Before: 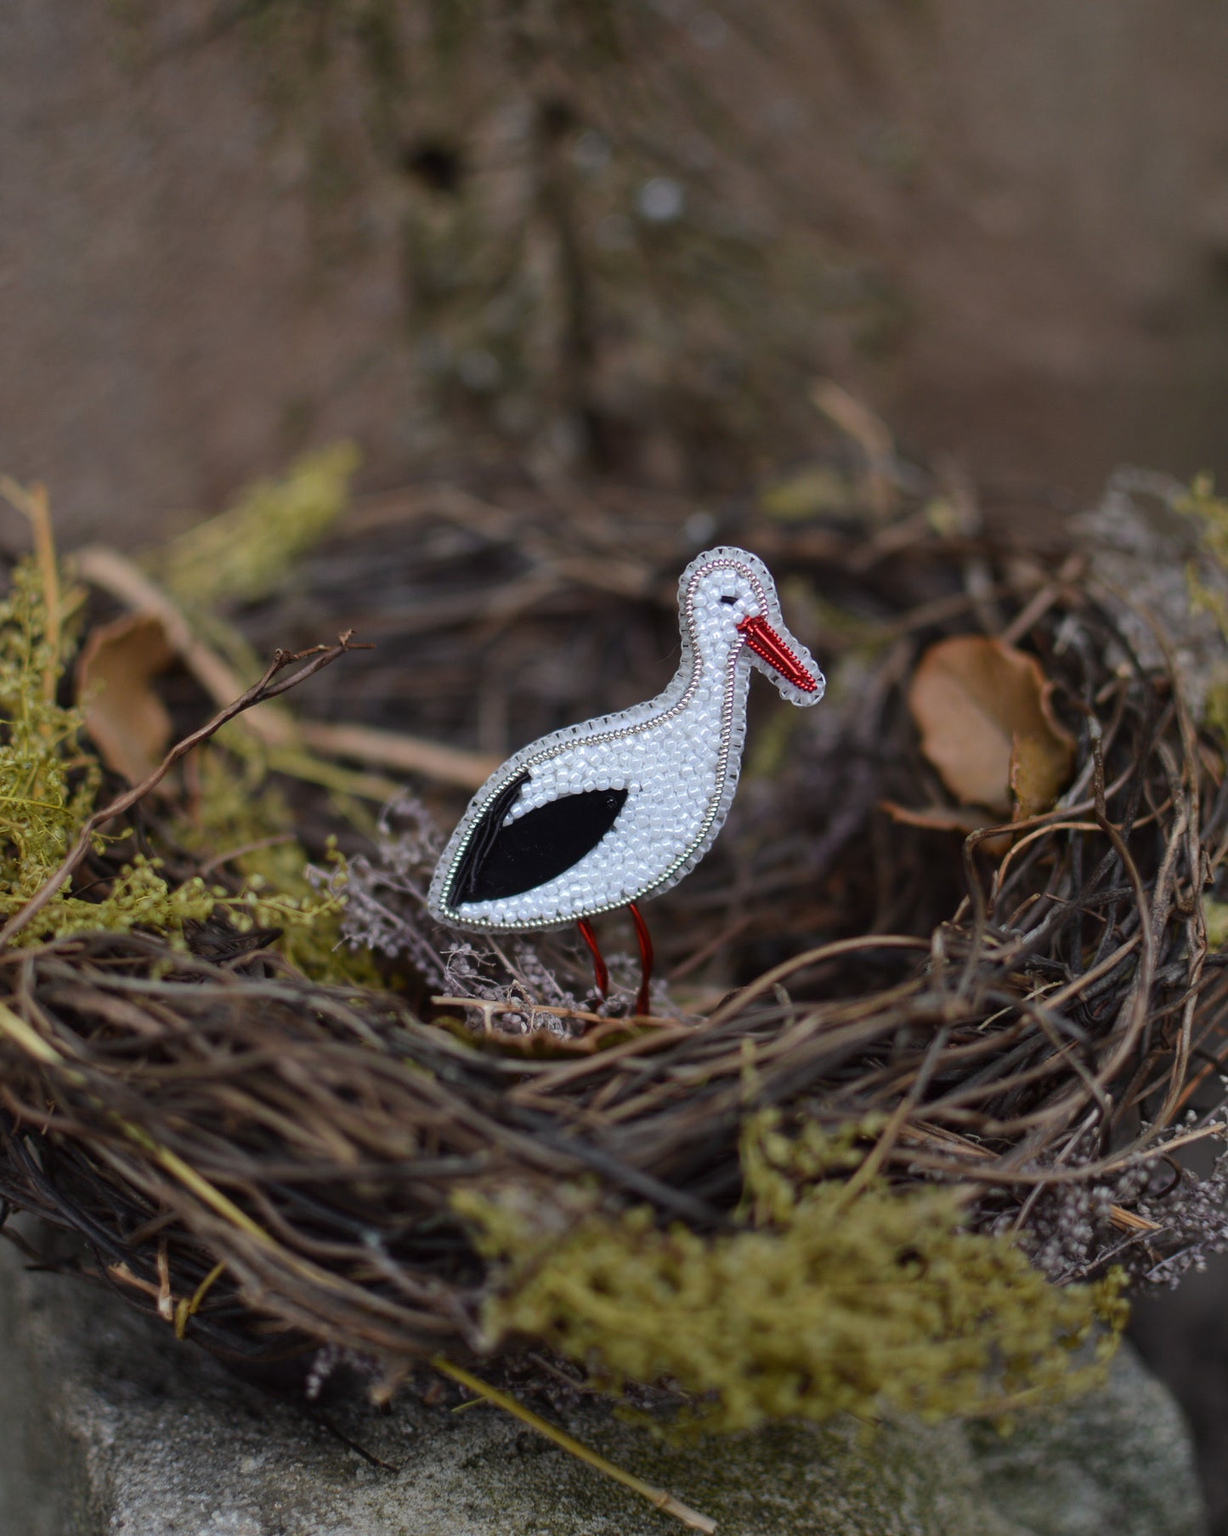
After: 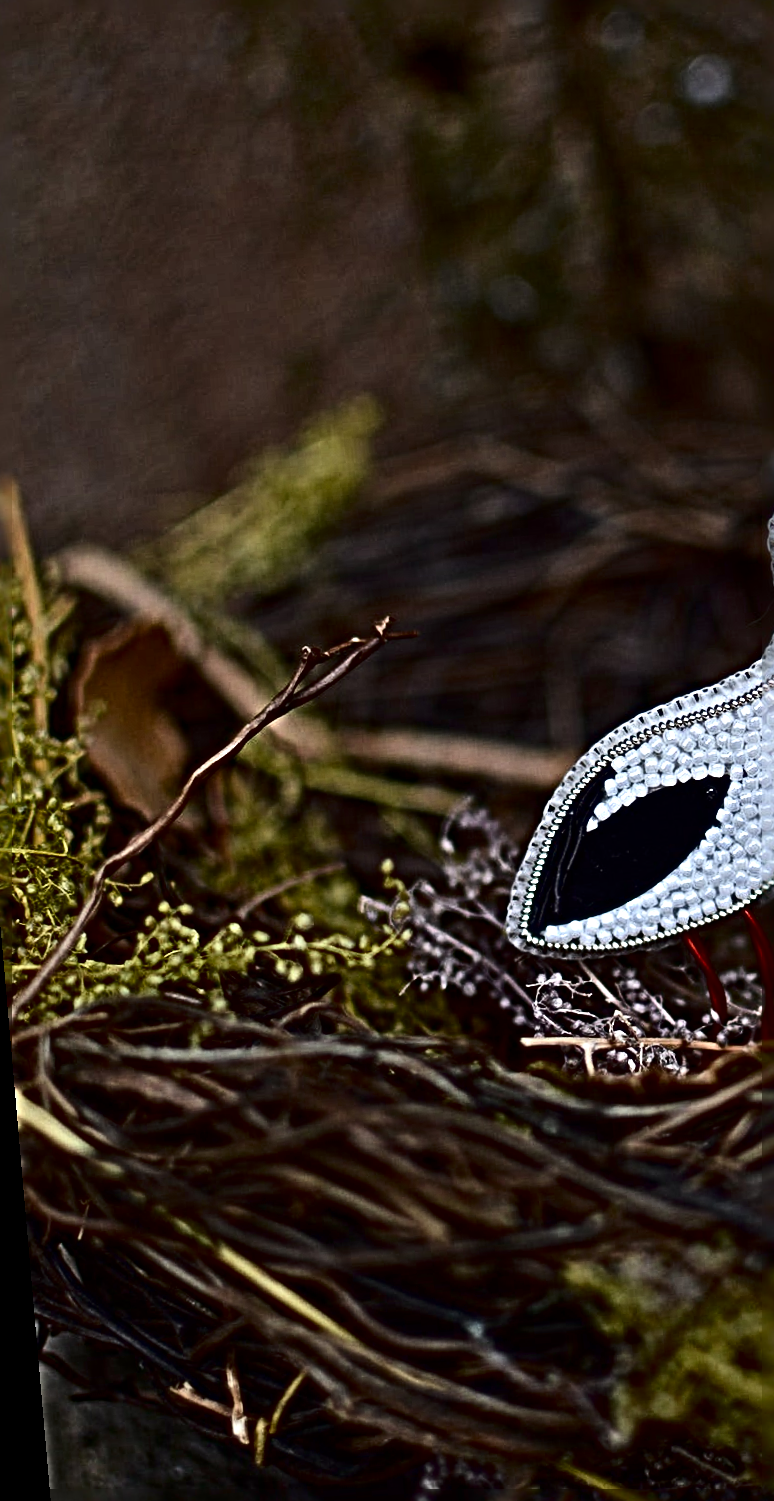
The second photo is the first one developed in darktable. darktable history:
crop: left 0.587%, right 45.588%, bottom 0.086%
contrast brightness saturation: contrast 0.24, brightness -0.24, saturation 0.14
sharpen: radius 6.3, amount 1.8, threshold 0
rotate and perspective: rotation -5°, crop left 0.05, crop right 0.952, crop top 0.11, crop bottom 0.89
